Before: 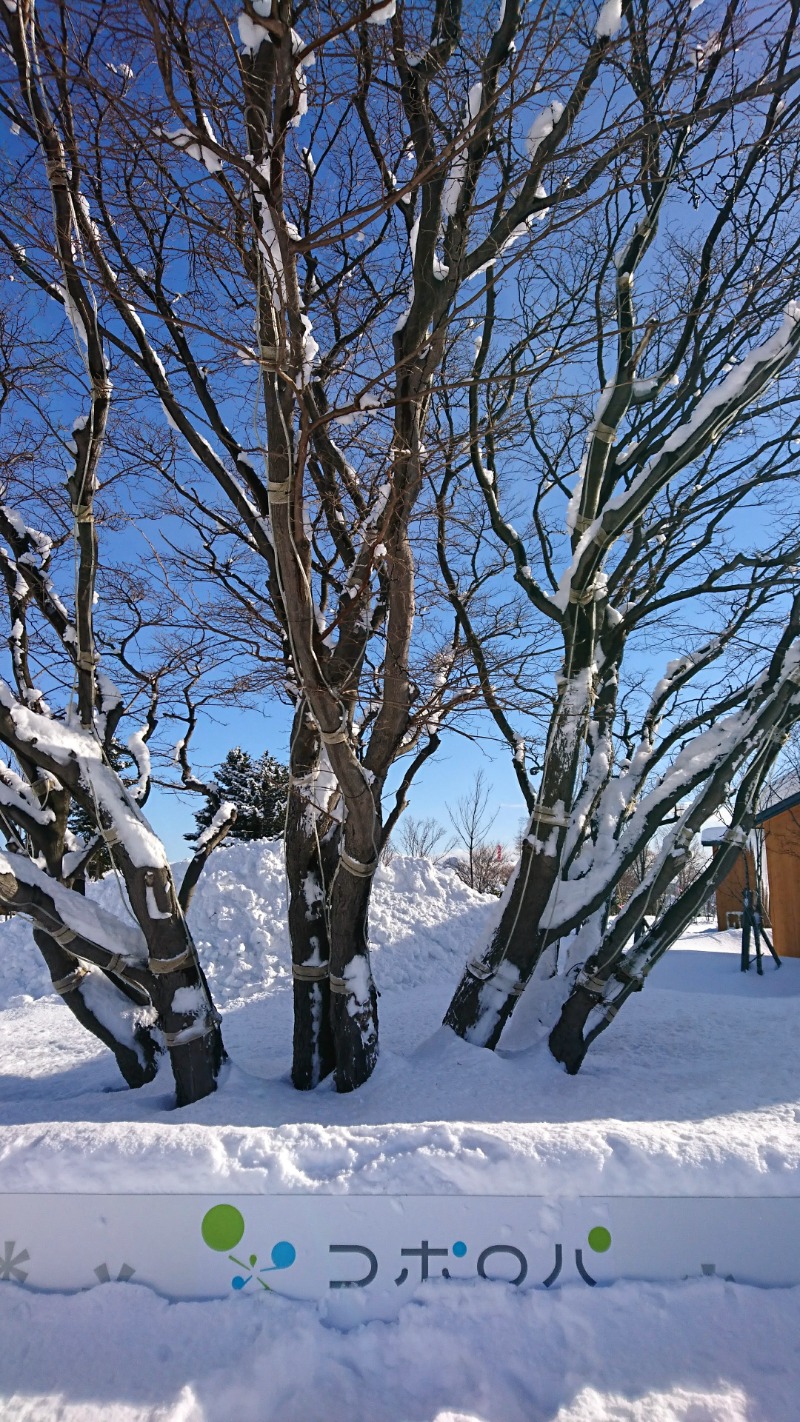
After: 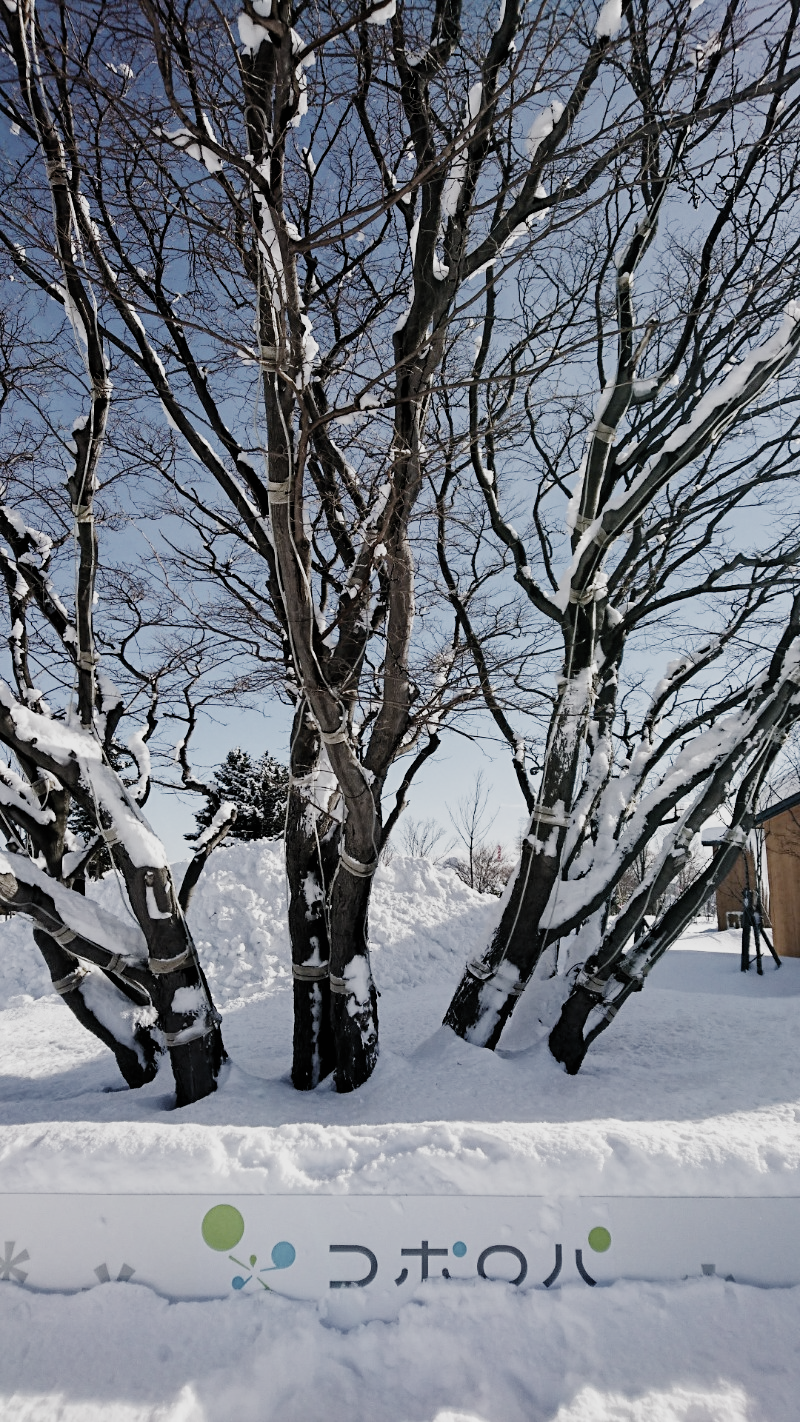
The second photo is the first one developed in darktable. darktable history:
filmic rgb: black relative exposure -5.15 EV, white relative exposure 4 EV, hardness 2.9, contrast 1.201, highlights saturation mix -29.4%, preserve chrominance no, color science v5 (2021), contrast in shadows safe, contrast in highlights safe
exposure: exposure 0.504 EV, compensate highlight preservation false
